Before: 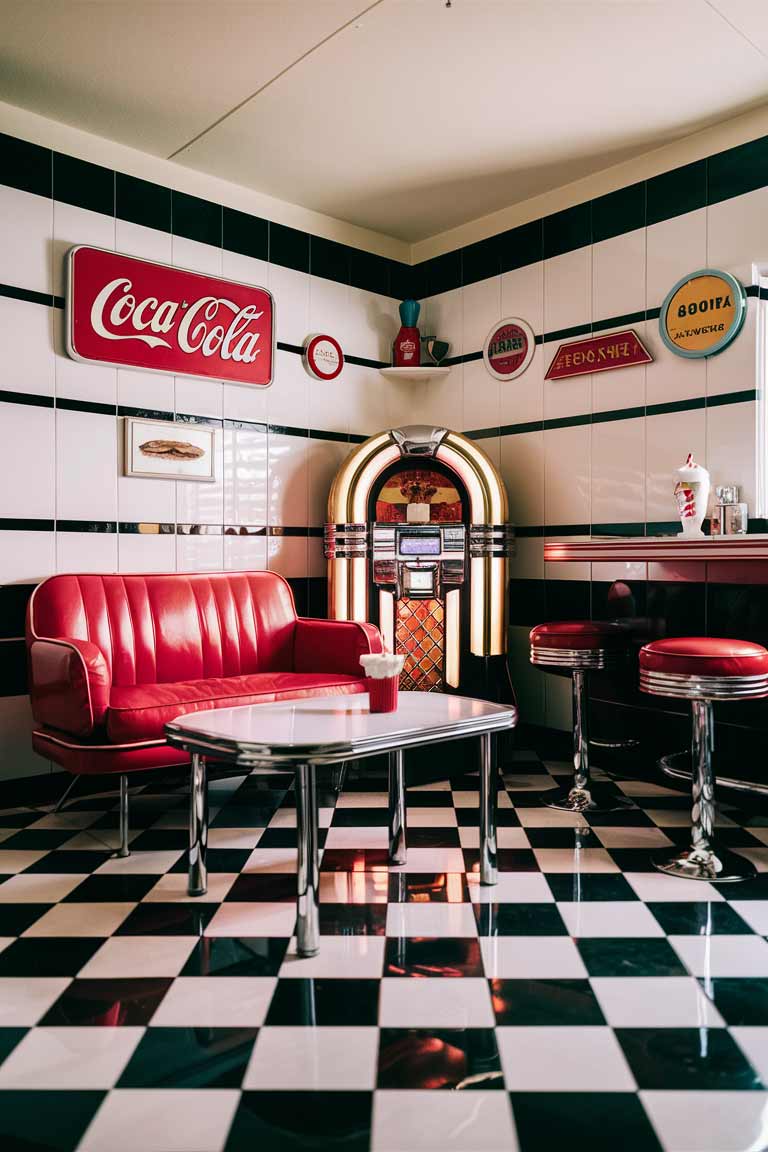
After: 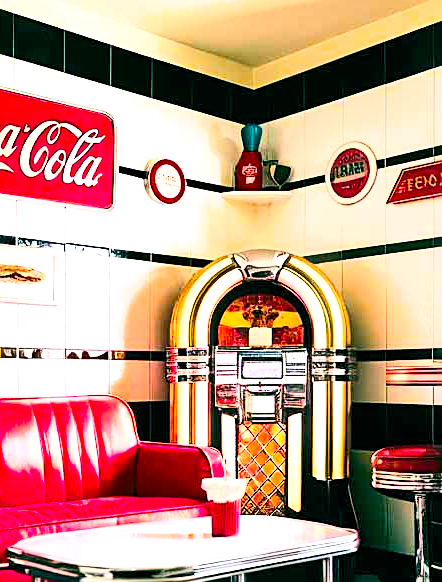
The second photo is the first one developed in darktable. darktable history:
tone curve: curves: ch0 [(0, 0) (0.004, 0.001) (0.133, 0.112) (0.325, 0.362) (0.832, 0.893) (1, 1)], color space Lab, independent channels, preserve colors none
color balance rgb: global offset › luminance -0.342%, global offset › chroma 0.112%, global offset › hue 164.43°, linear chroma grading › global chroma 5.587%, perceptual saturation grading › global saturation 30.384%, global vibrance 6.26%
shadows and highlights: low approximation 0.01, soften with gaussian
crop: left 20.596%, top 15.294%, right 21.793%, bottom 34.162%
sharpen: amount 0.498
exposure: black level correction 0, exposure 1.2 EV, compensate exposure bias true, compensate highlight preservation false
contrast brightness saturation: contrast 0.204, brightness 0.146, saturation 0.139
